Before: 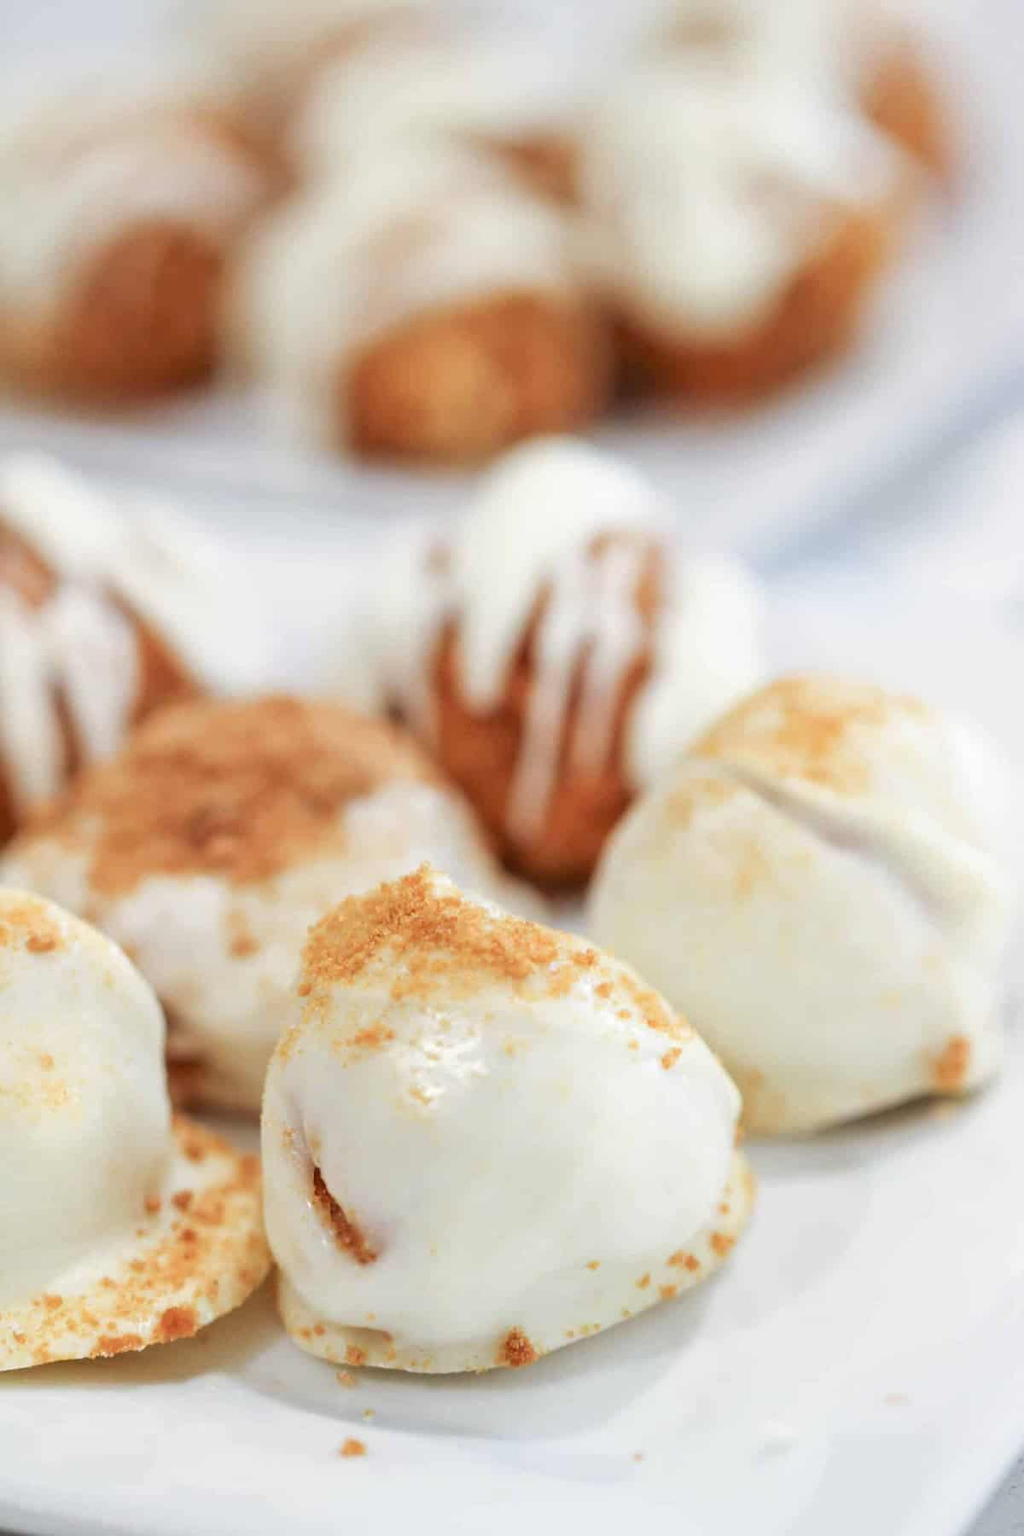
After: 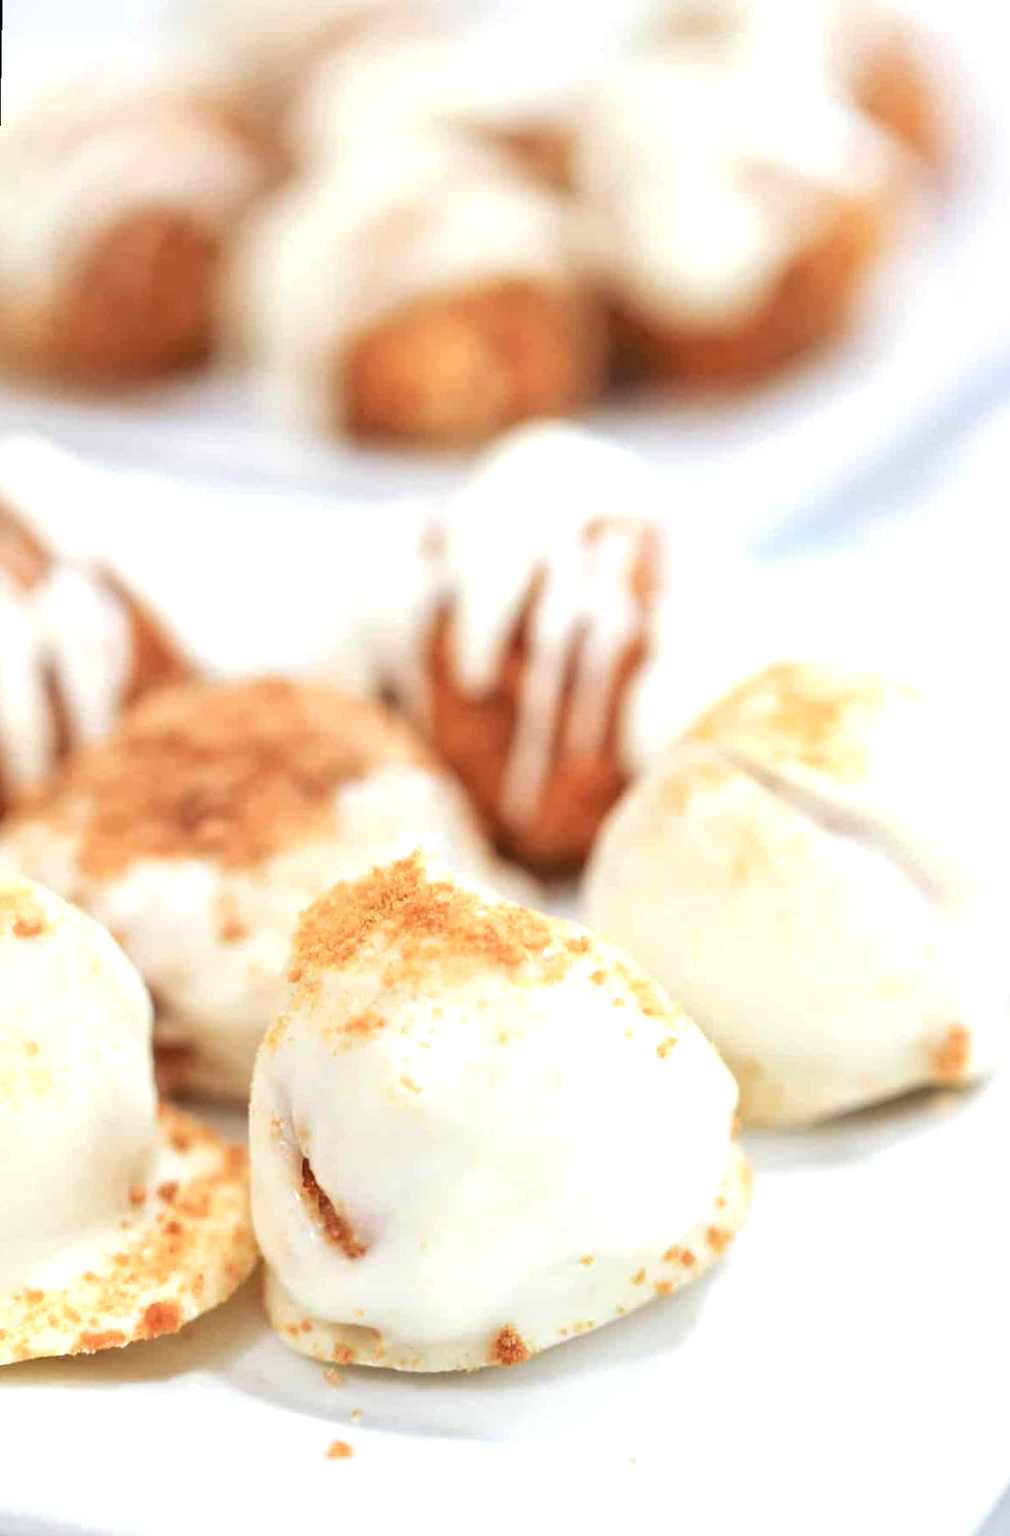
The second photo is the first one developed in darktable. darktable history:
rotate and perspective: rotation 0.226°, lens shift (vertical) -0.042, crop left 0.023, crop right 0.982, crop top 0.006, crop bottom 0.994
white balance: red 1, blue 1
exposure: black level correction -0.002, exposure 0.54 EV, compensate highlight preservation false
